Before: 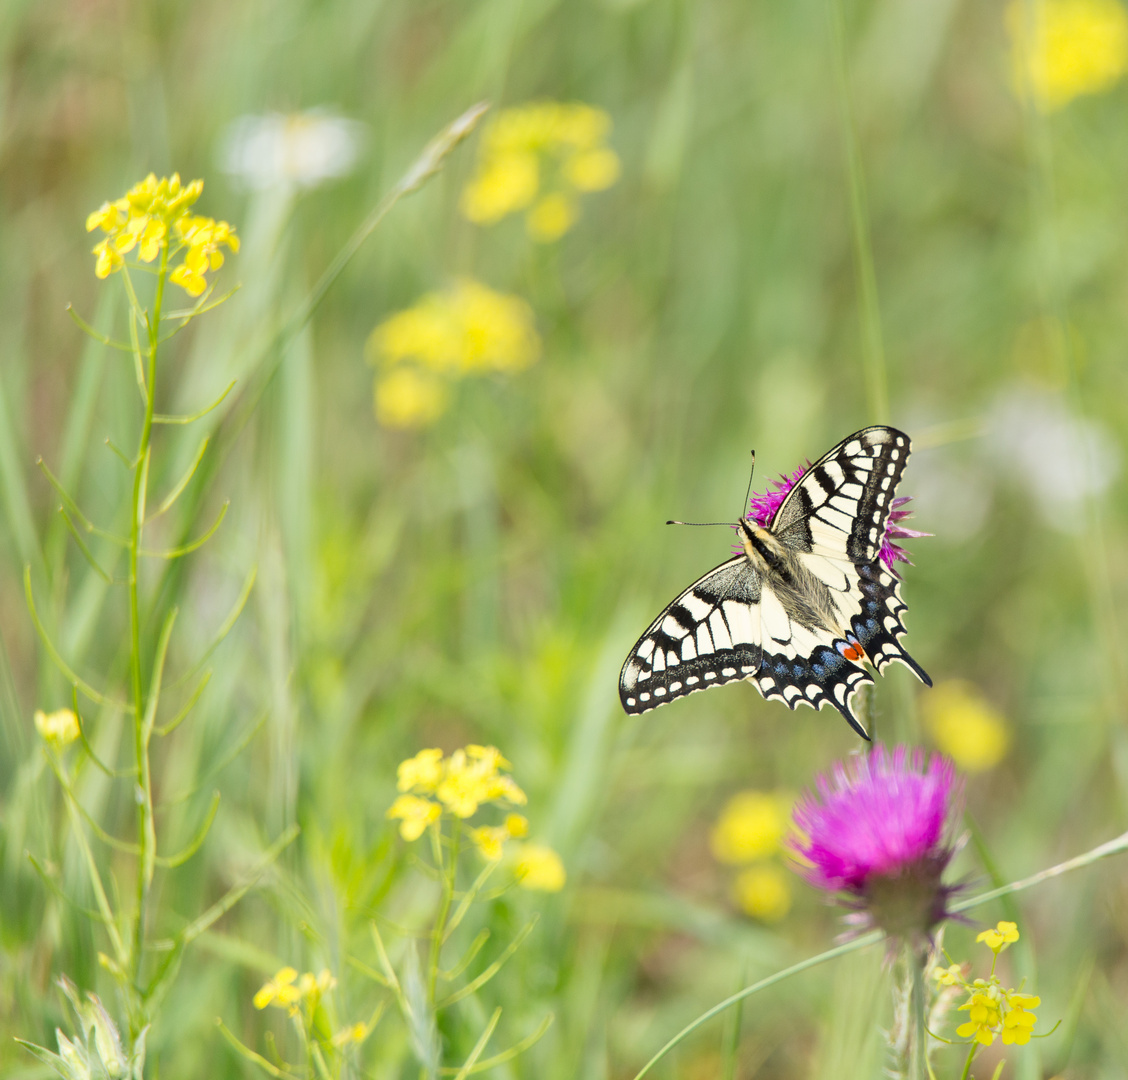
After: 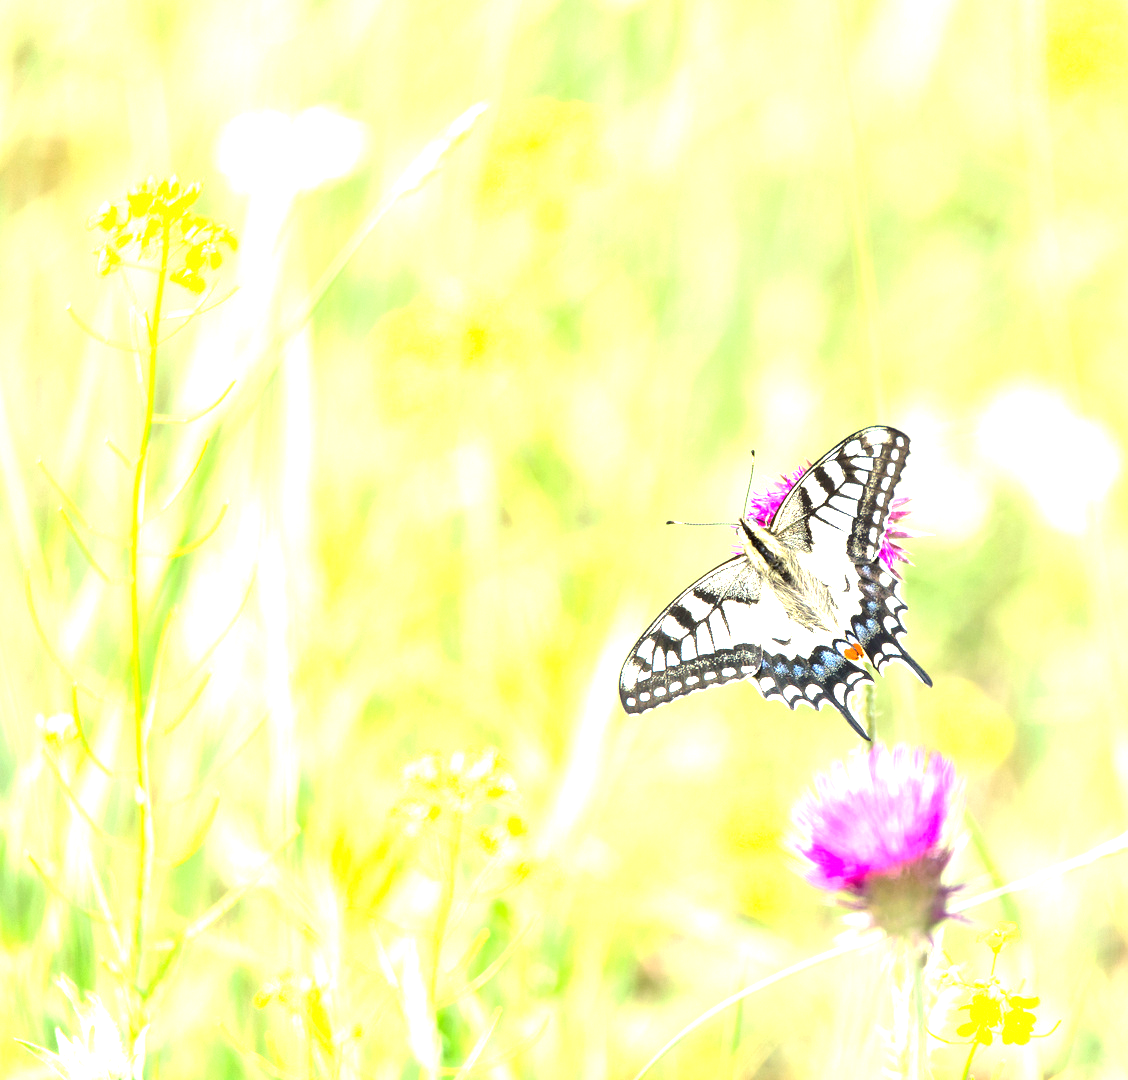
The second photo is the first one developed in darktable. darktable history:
exposure: black level correction 0, exposure 1.927 EV, compensate highlight preservation false
